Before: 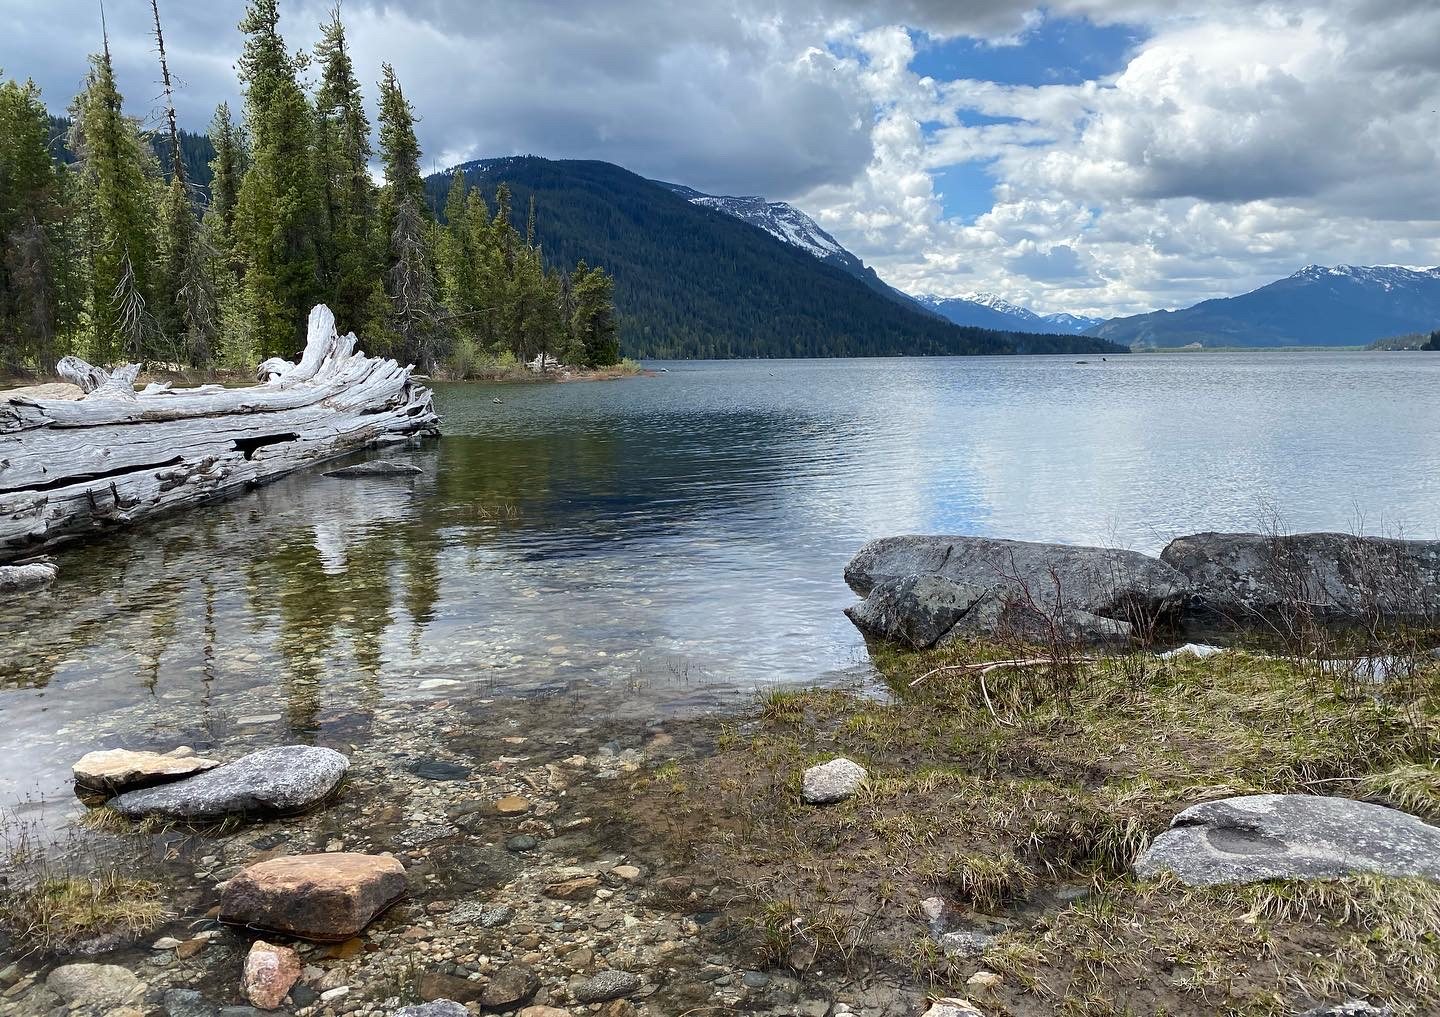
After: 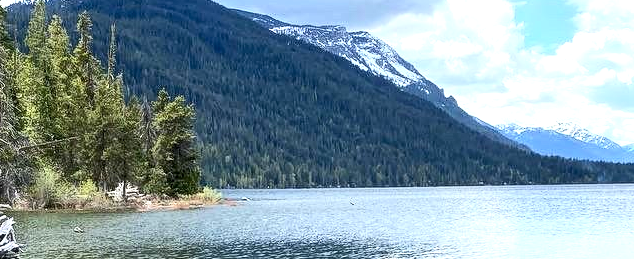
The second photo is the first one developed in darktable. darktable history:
contrast brightness saturation: contrast 0.241, brightness 0.091
crop: left 29.098%, top 16.837%, right 26.867%, bottom 57.629%
exposure: exposure 0.991 EV, compensate exposure bias true, compensate highlight preservation false
local contrast: on, module defaults
